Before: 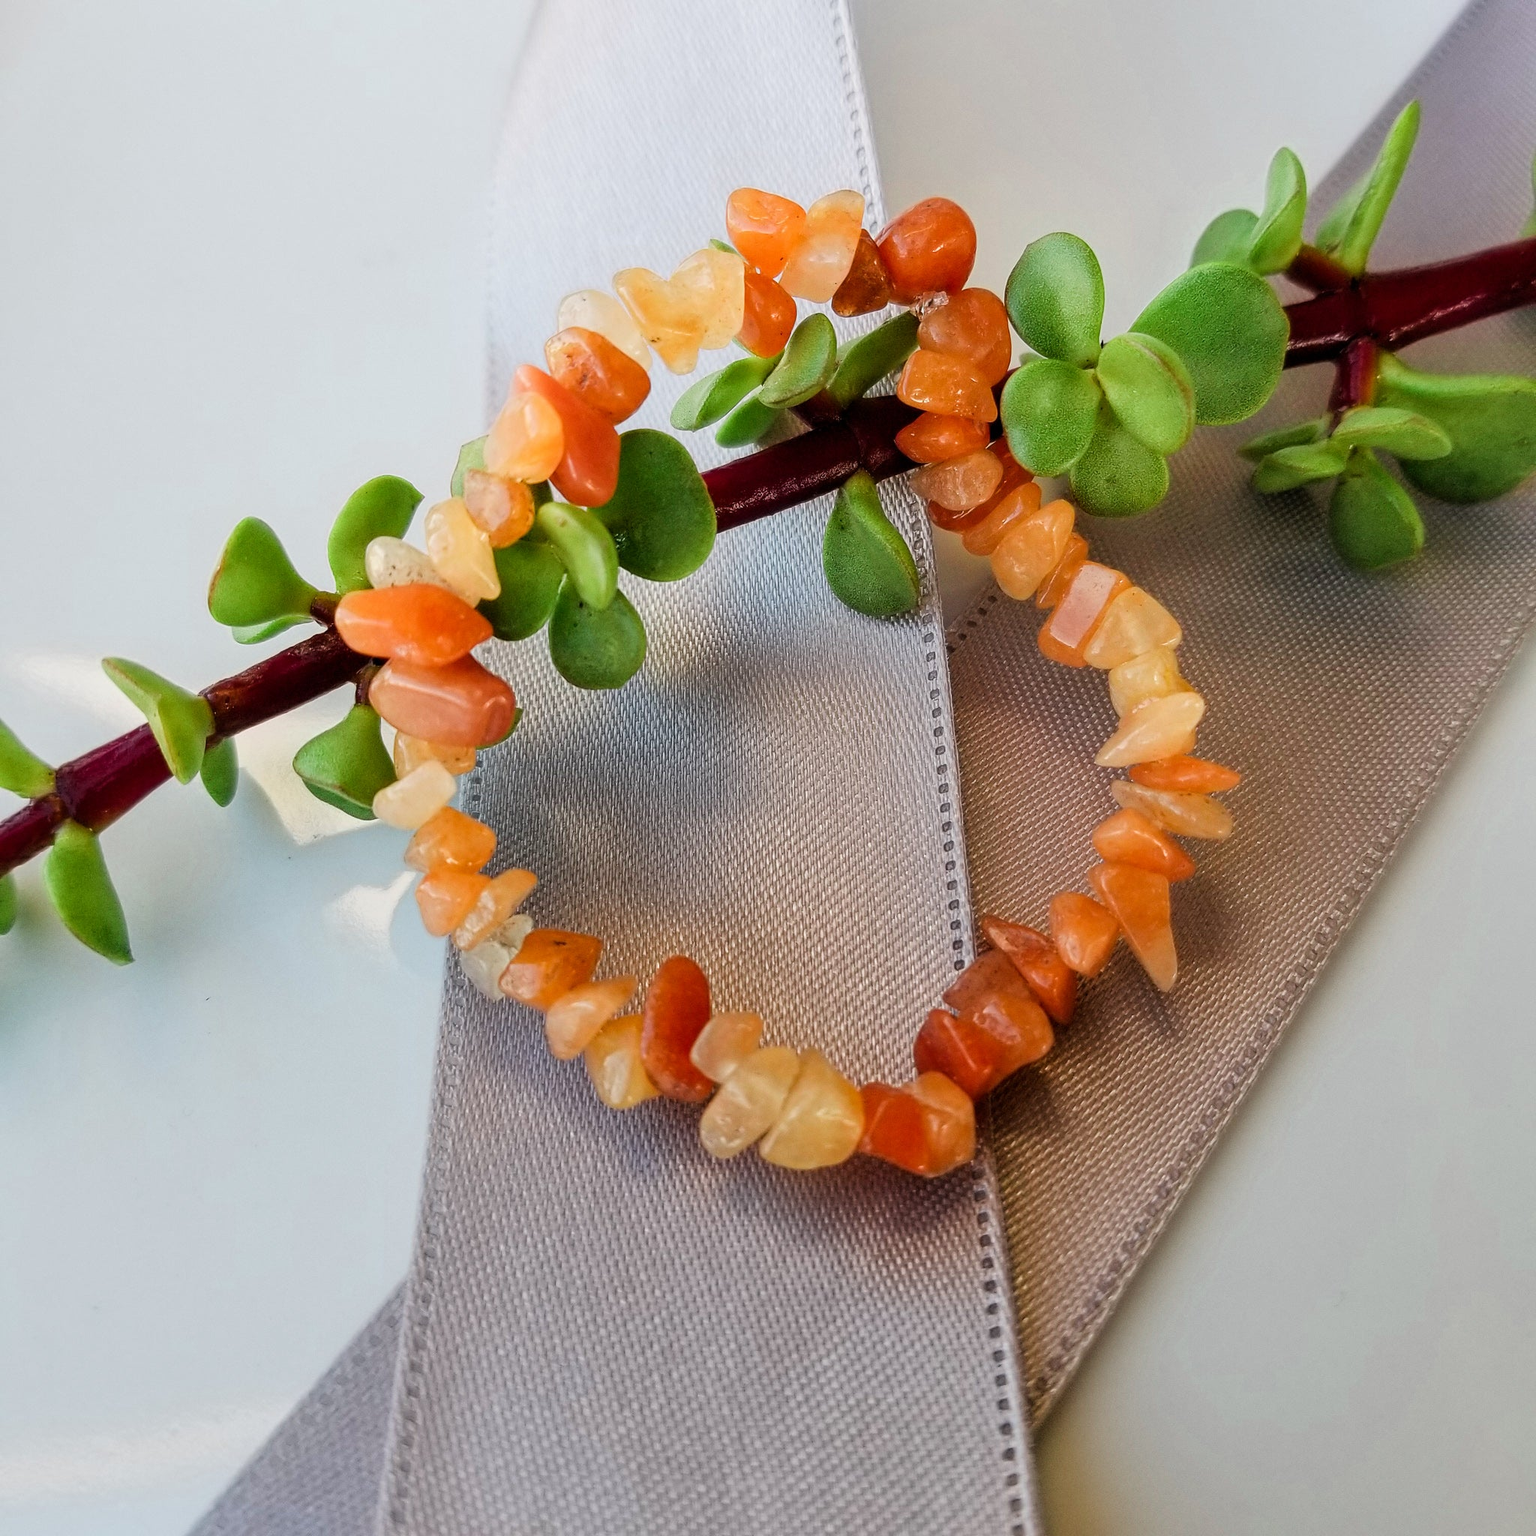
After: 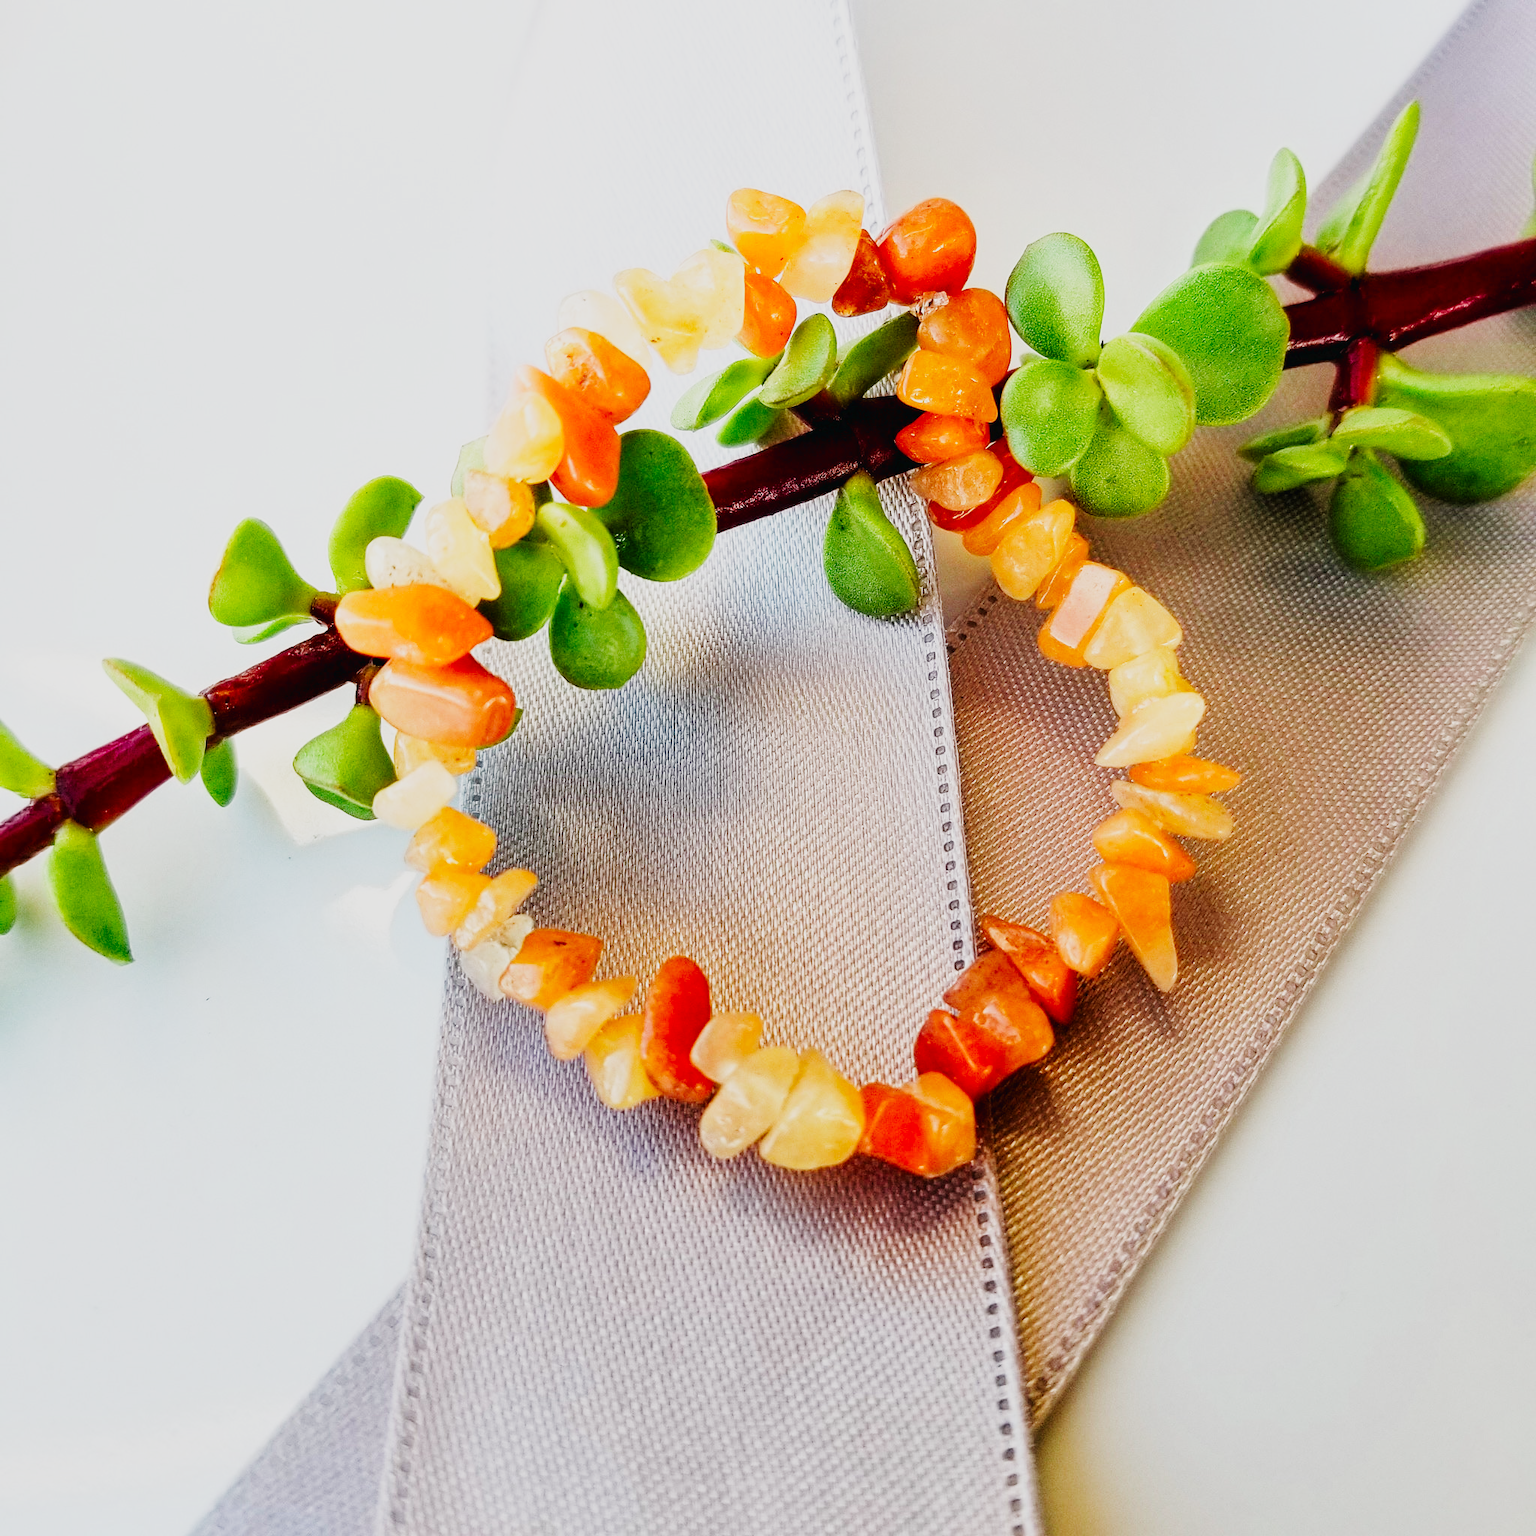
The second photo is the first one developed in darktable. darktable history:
shadows and highlights: radius 121.13, shadows 21.4, white point adjustment -9.72, highlights -14.39, soften with gaussian
base curve: curves: ch0 [(0, 0.003) (0.001, 0.002) (0.006, 0.004) (0.02, 0.022) (0.048, 0.086) (0.094, 0.234) (0.162, 0.431) (0.258, 0.629) (0.385, 0.8) (0.548, 0.918) (0.751, 0.988) (1, 1)], preserve colors none
